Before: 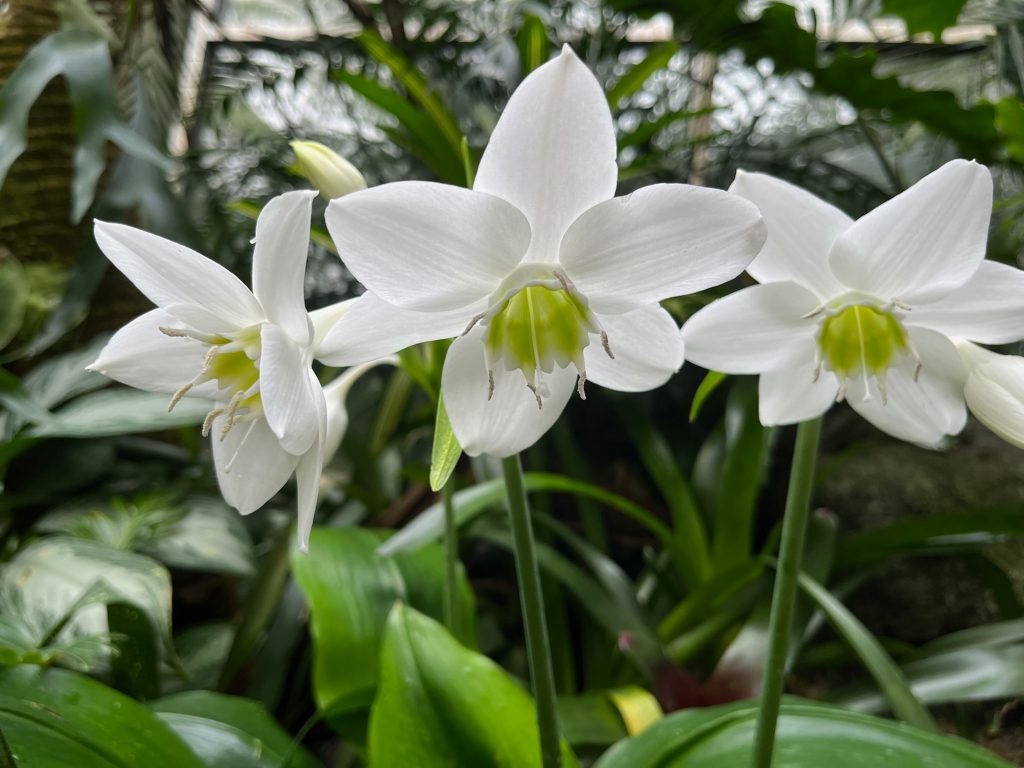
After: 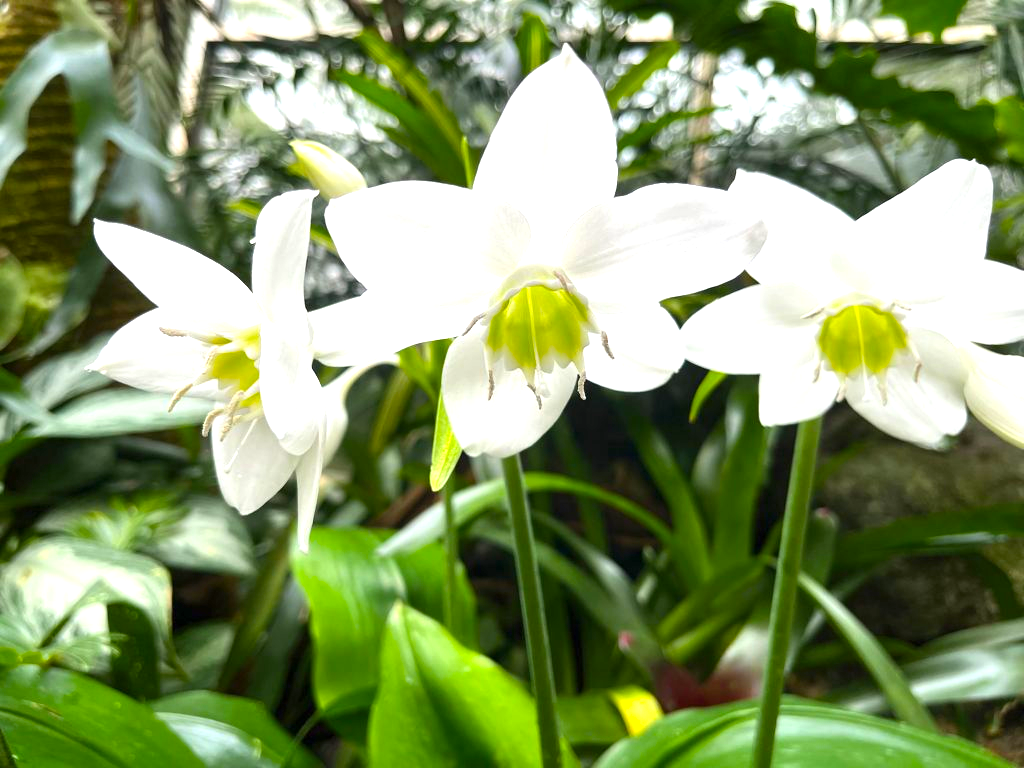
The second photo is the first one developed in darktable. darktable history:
exposure: exposure 1.089 EV, compensate highlight preservation false
color balance rgb: perceptual saturation grading › global saturation 20%, global vibrance 20%
